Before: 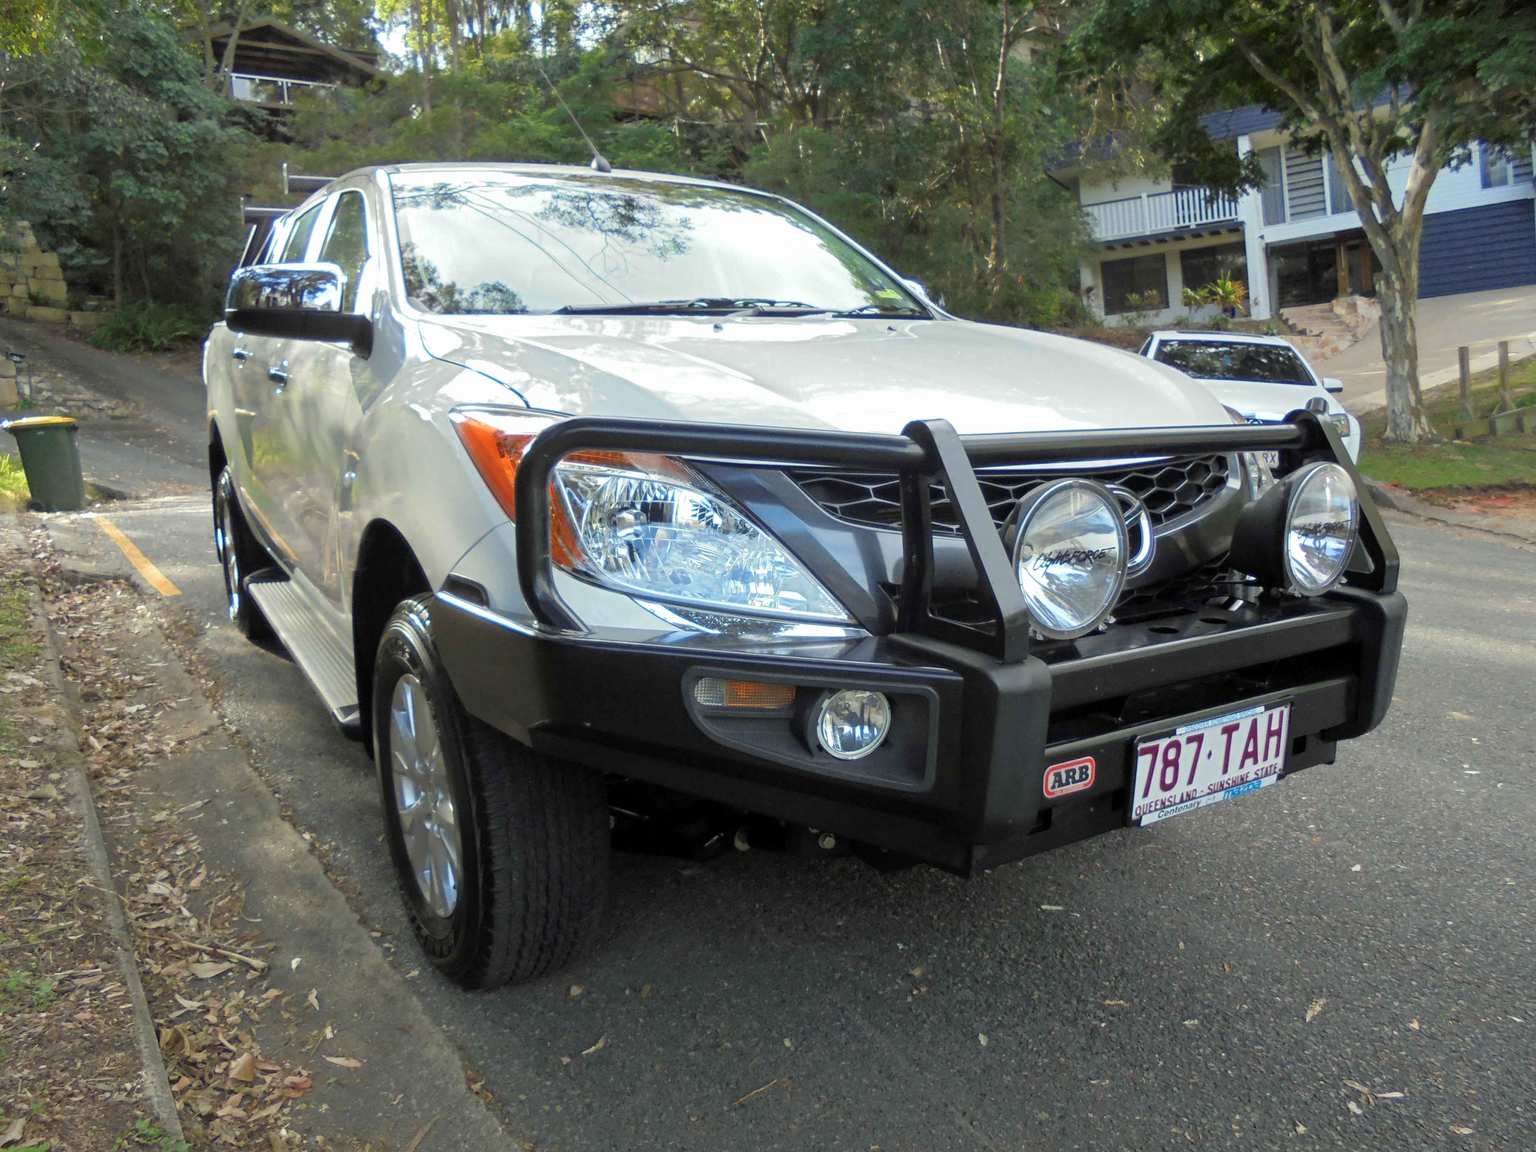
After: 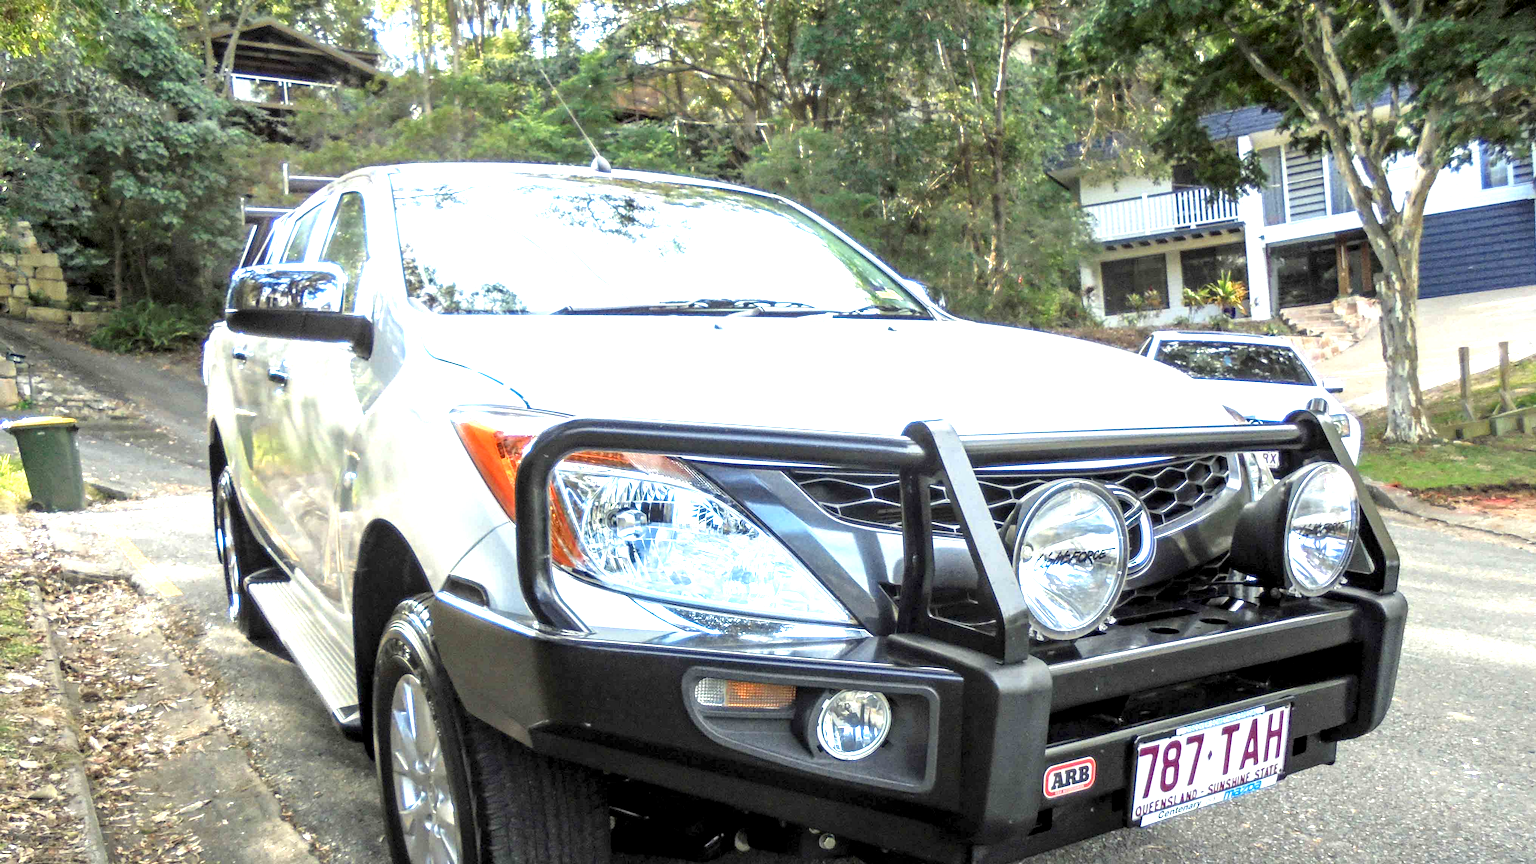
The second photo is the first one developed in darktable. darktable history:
local contrast: detail 160%
crop: bottom 24.988%
exposure: black level correction 0, exposure 1.106 EV, compensate highlight preservation false
